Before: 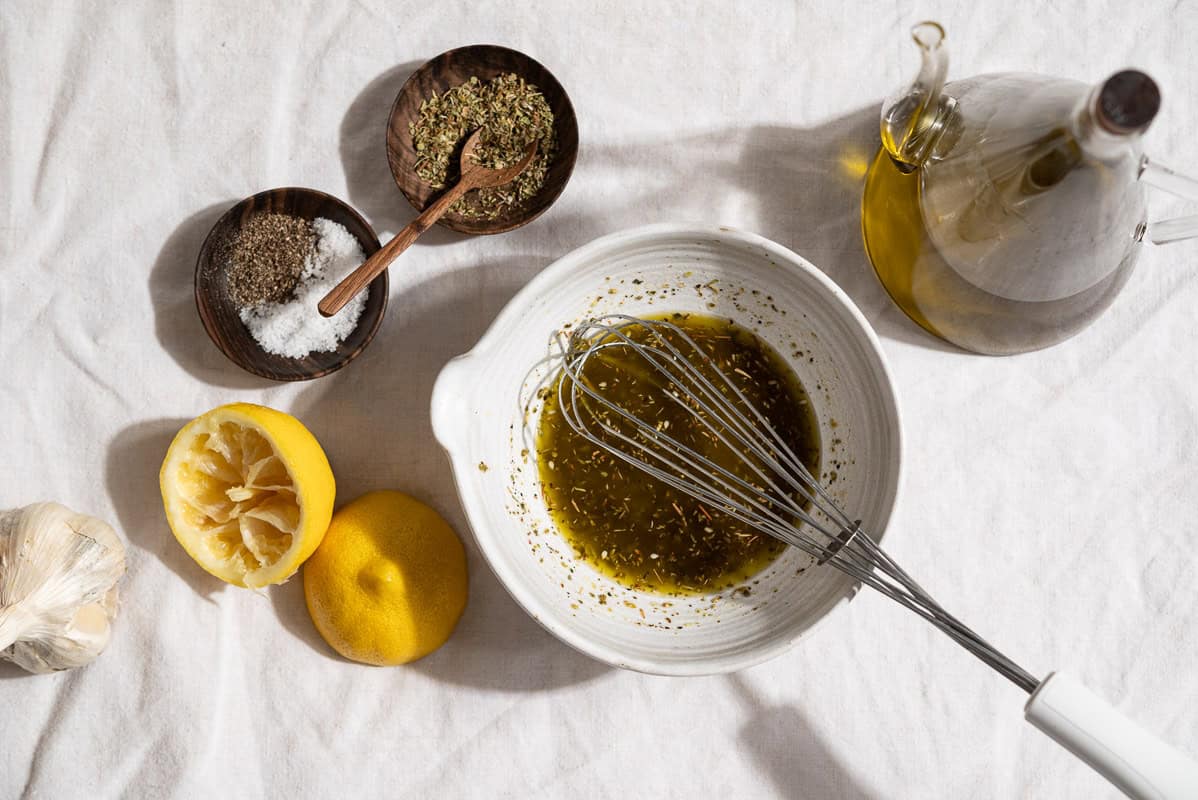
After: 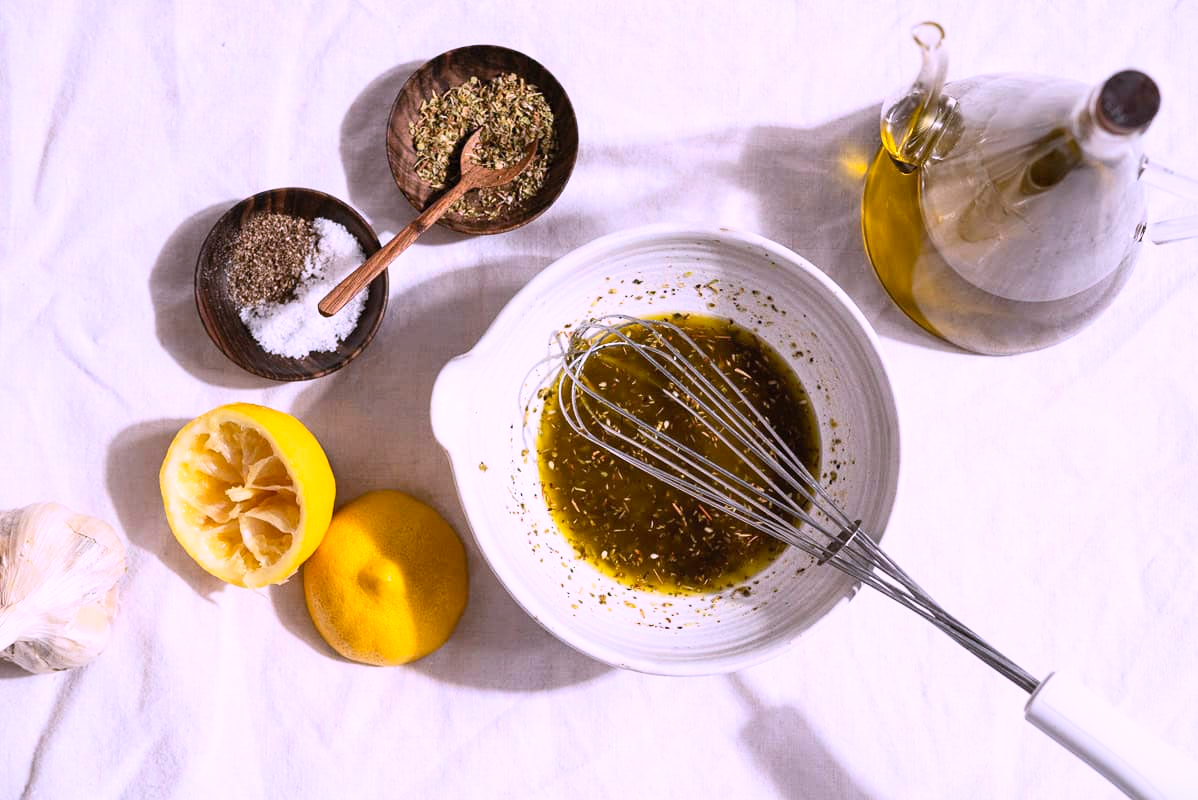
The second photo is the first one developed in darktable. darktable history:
rgb curve: mode RGB, independent channels
contrast brightness saturation: contrast 0.2, brightness 0.16, saturation 0.22
white balance: red 1.042, blue 1.17
